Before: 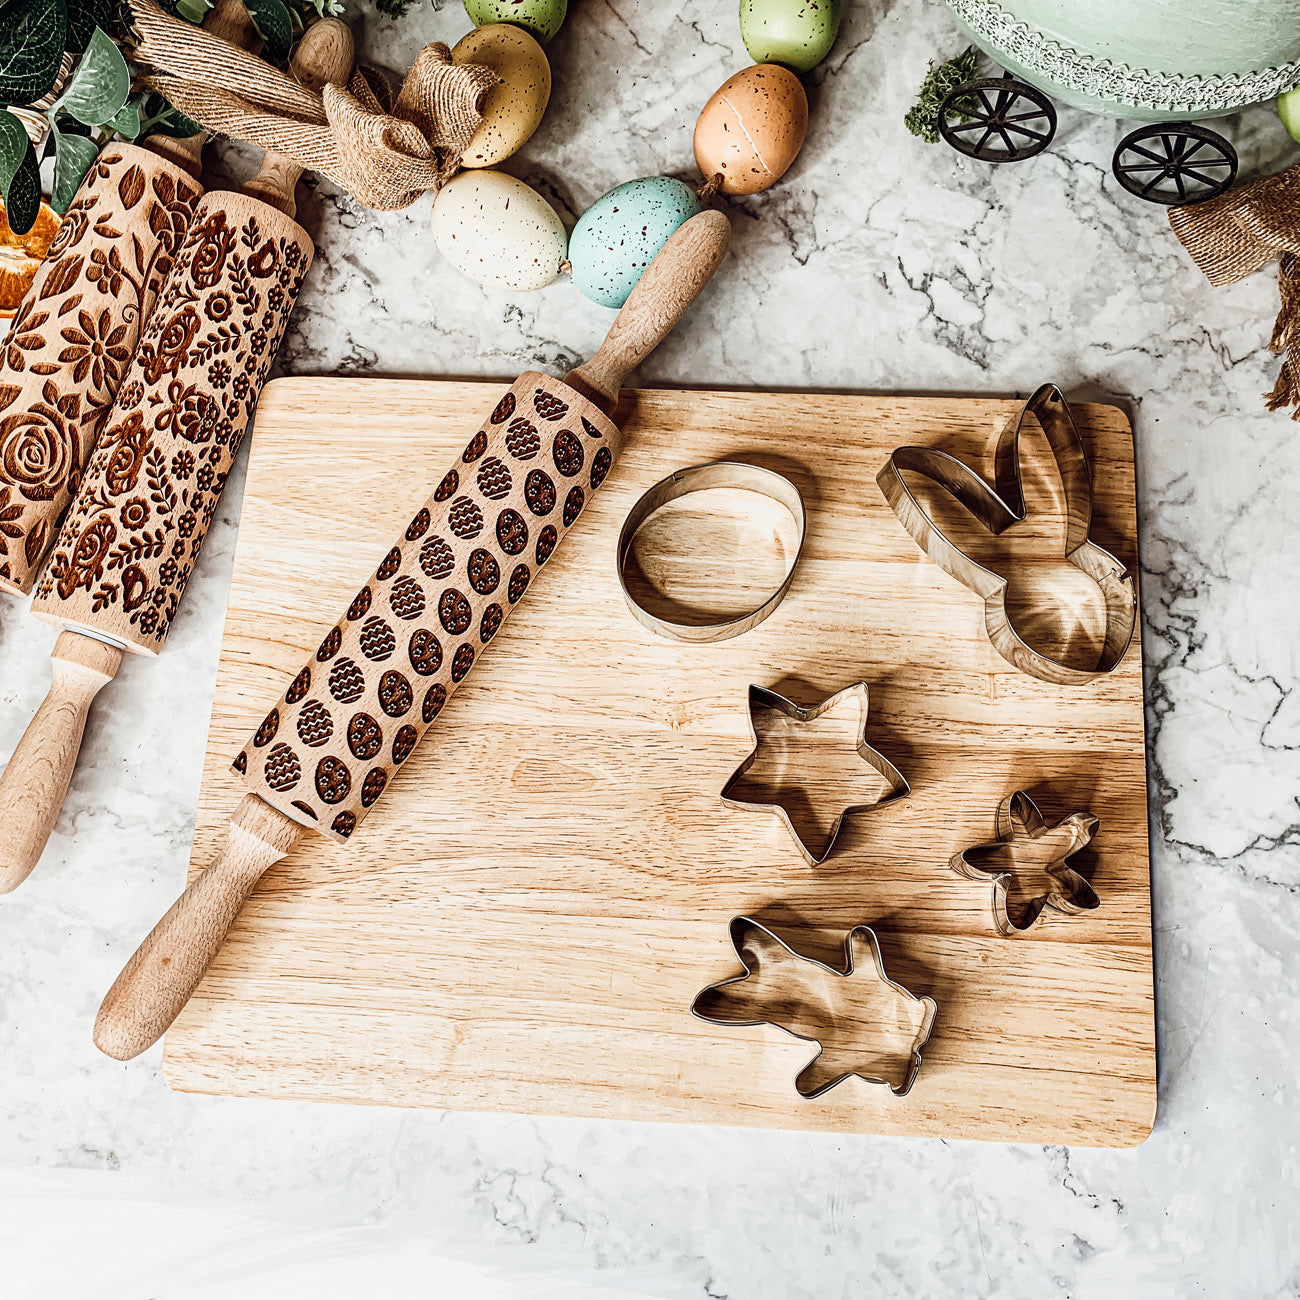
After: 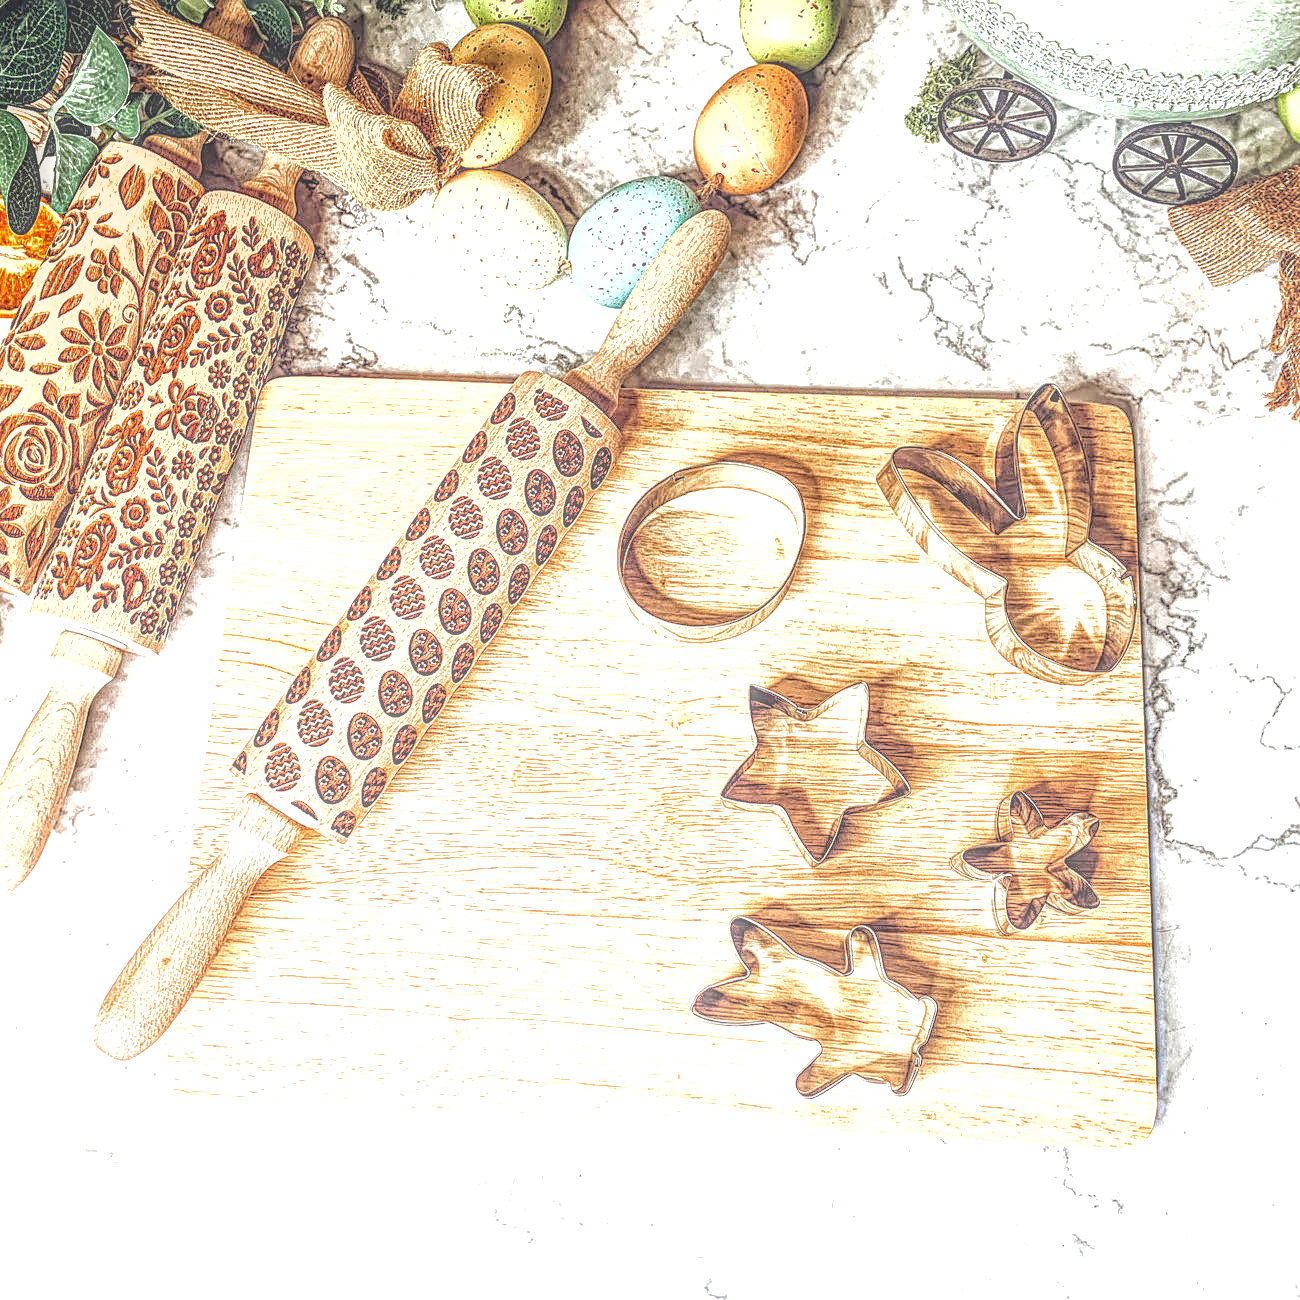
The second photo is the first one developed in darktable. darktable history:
local contrast: highlights 1%, shadows 2%, detail 199%, midtone range 0.244
sharpen: on, module defaults
exposure: black level correction 0.001, exposure 1.046 EV, compensate highlight preservation false
